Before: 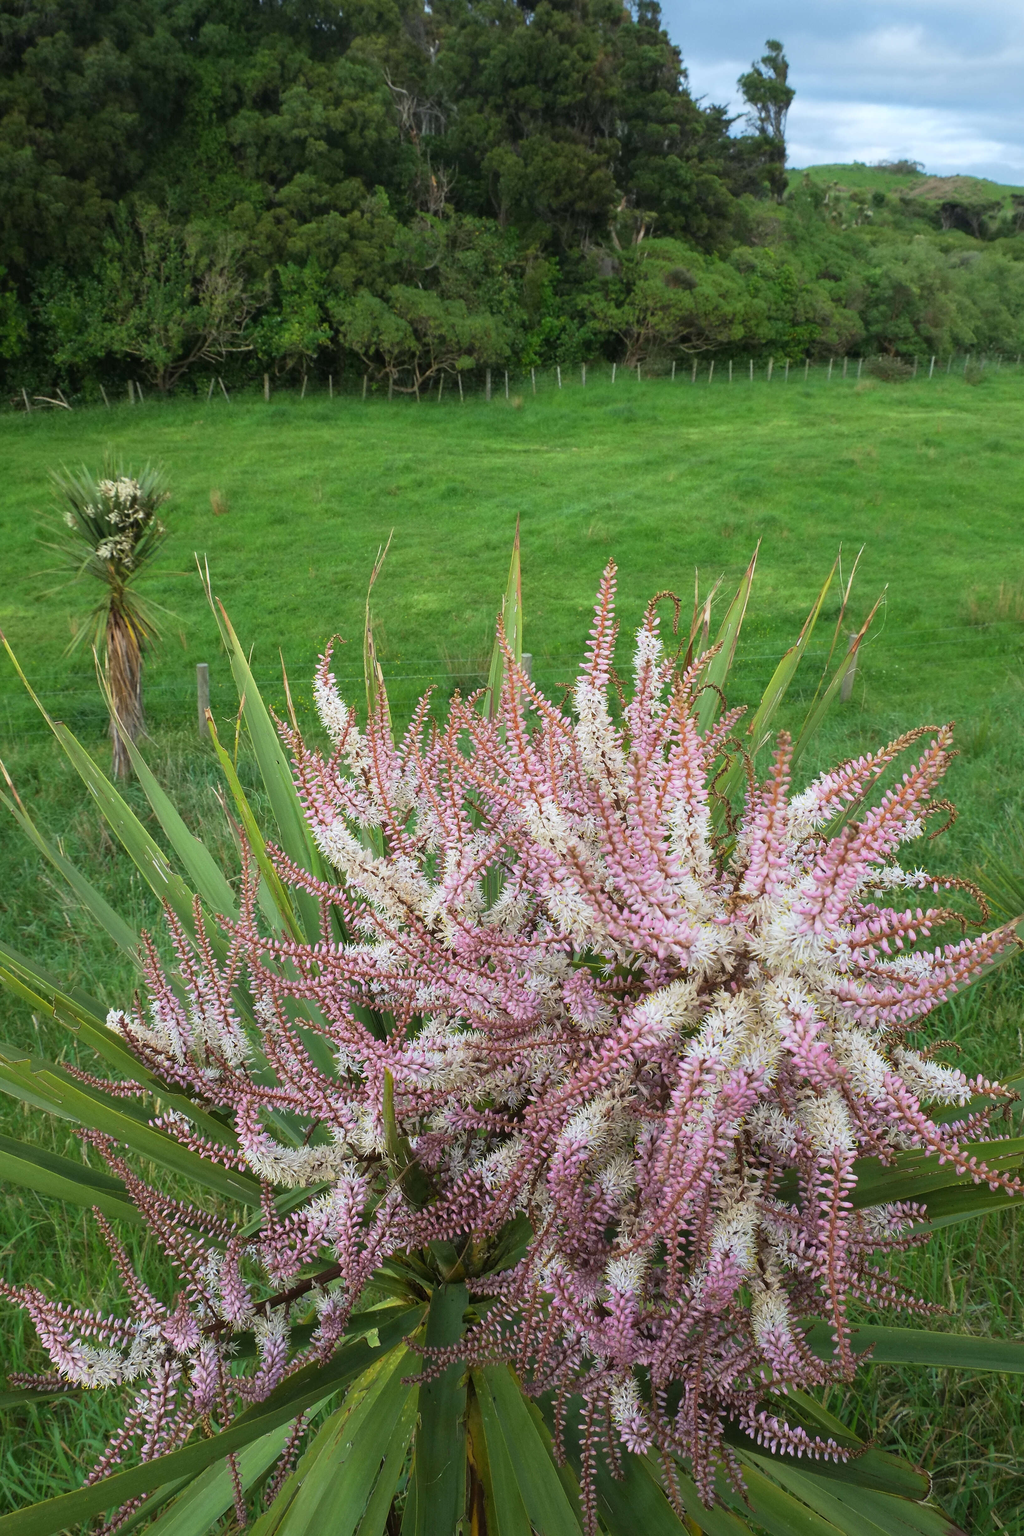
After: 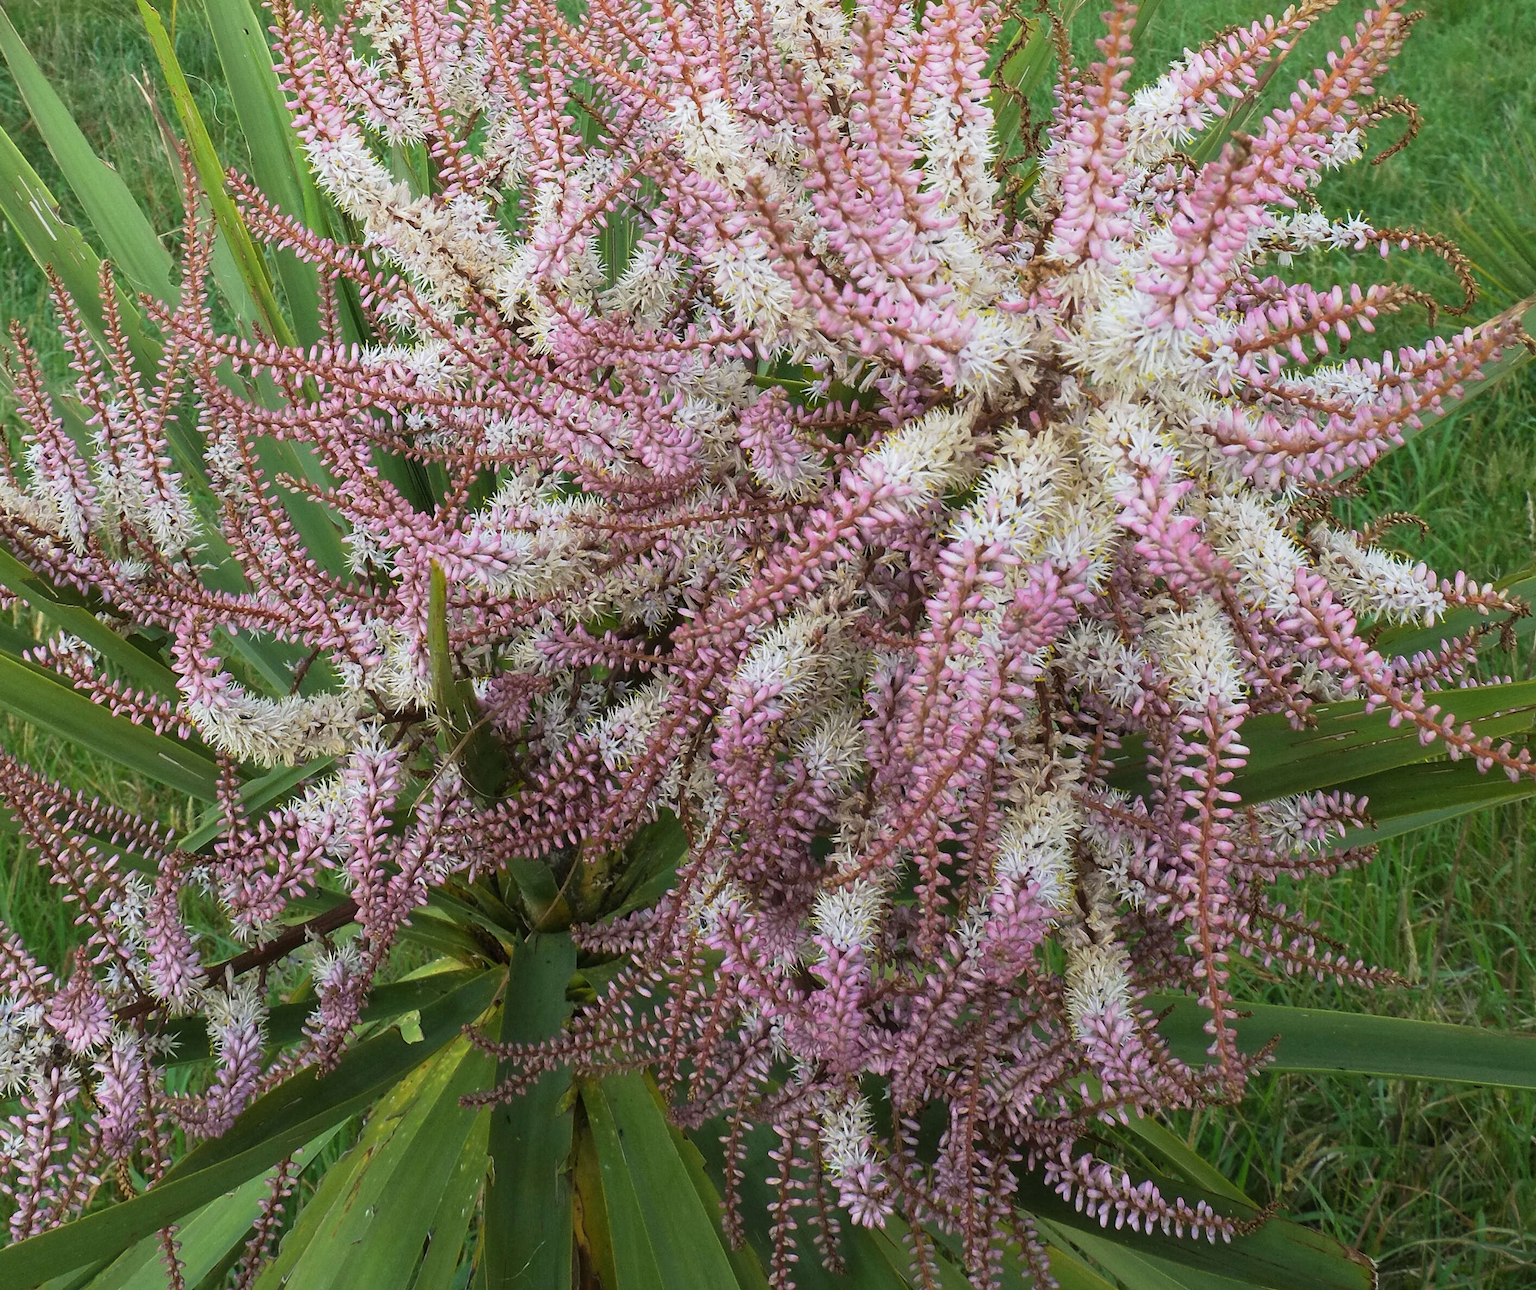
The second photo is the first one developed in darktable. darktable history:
crop and rotate: left 13.258%, top 48.459%, bottom 2.962%
